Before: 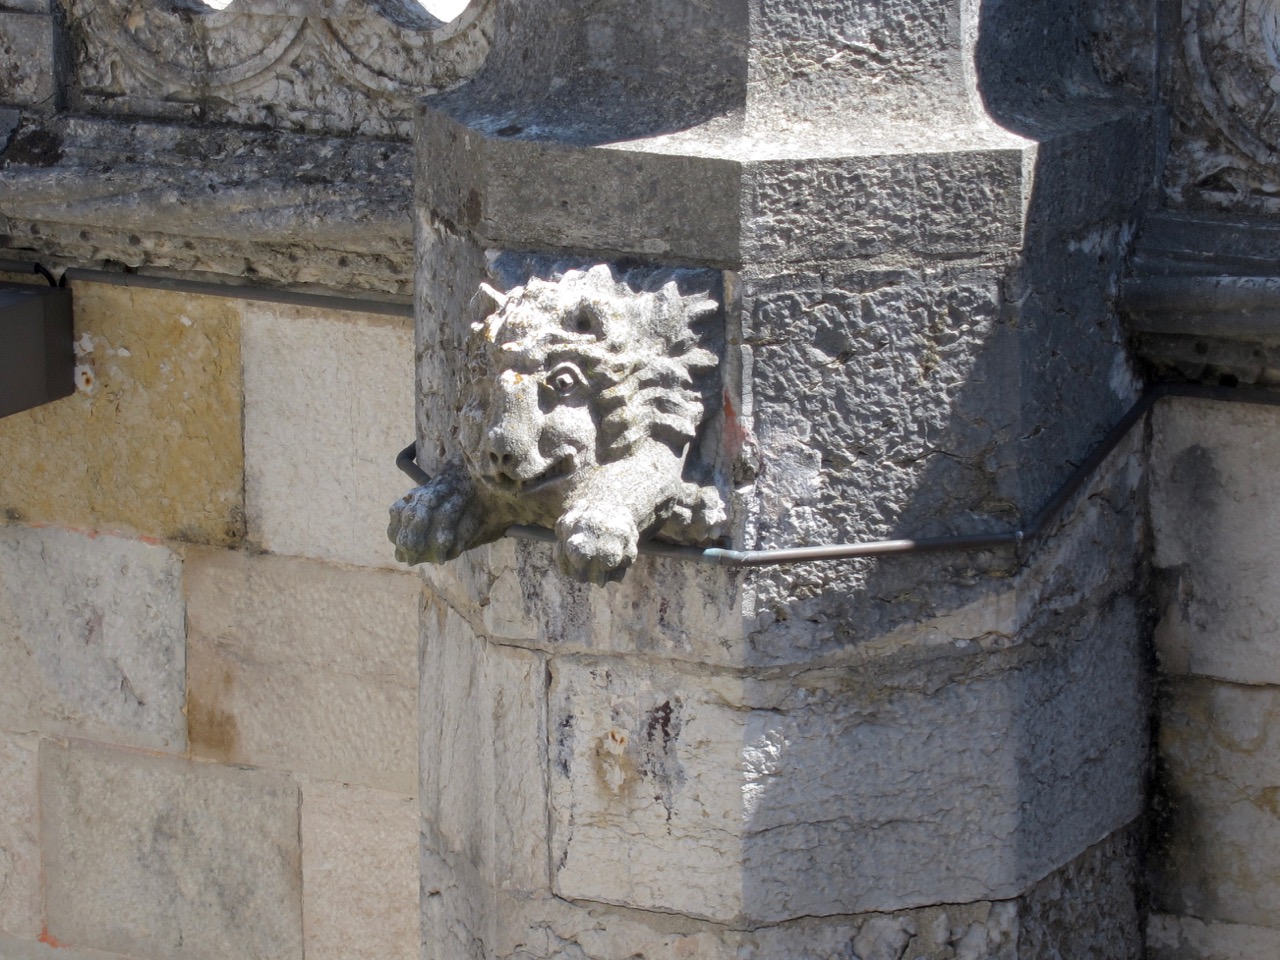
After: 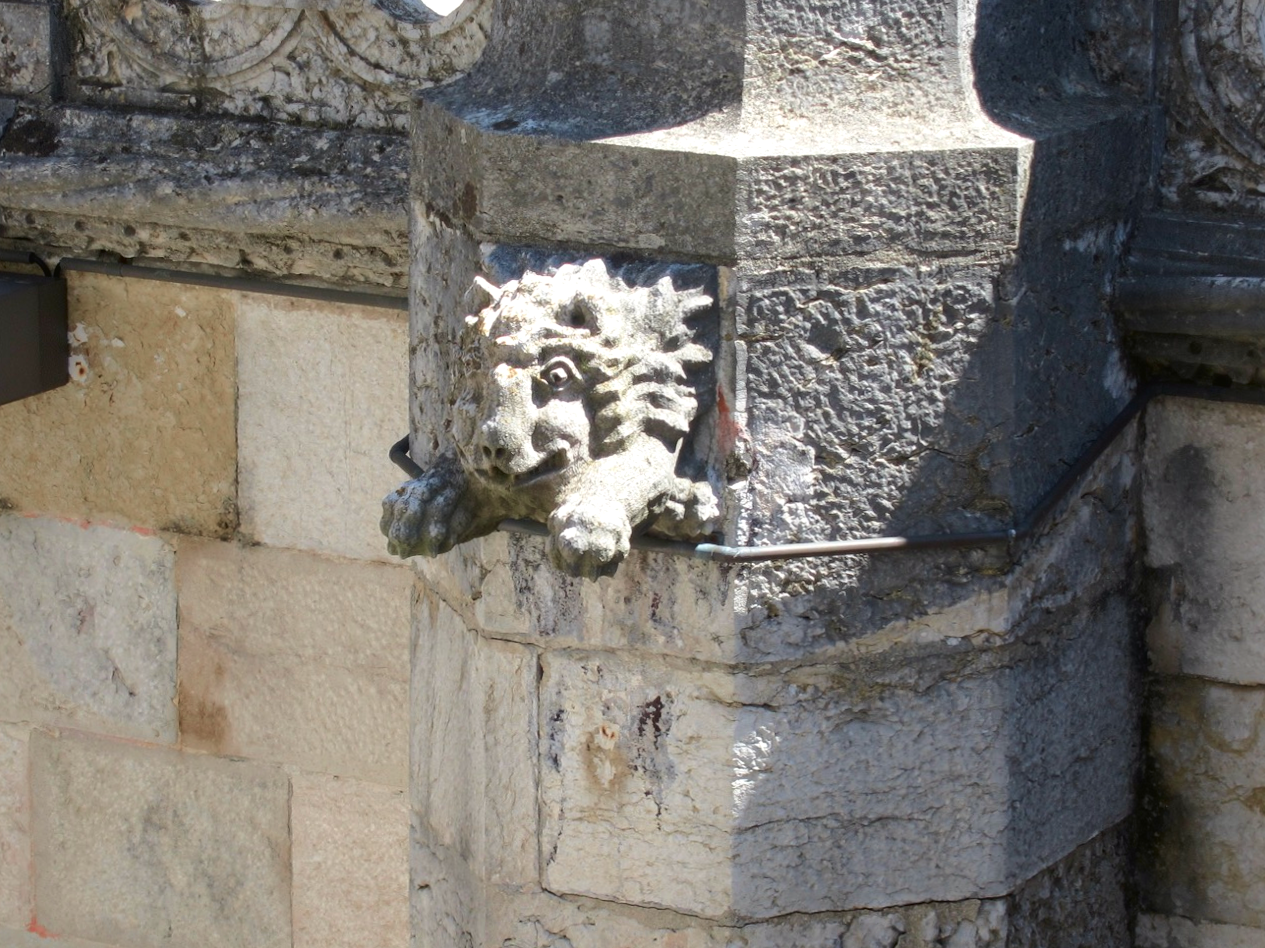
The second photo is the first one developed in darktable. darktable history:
tone curve: curves: ch0 [(0, 0.021) (0.059, 0.053) (0.212, 0.18) (0.337, 0.304) (0.495, 0.505) (0.725, 0.731) (0.89, 0.919) (1, 1)]; ch1 [(0, 0) (0.094, 0.081) (0.285, 0.299) (0.403, 0.436) (0.479, 0.475) (0.54, 0.55) (0.615, 0.637) (0.683, 0.688) (1, 1)]; ch2 [(0, 0) (0.257, 0.217) (0.434, 0.434) (0.498, 0.507) (0.527, 0.542) (0.597, 0.587) (0.658, 0.595) (1, 1)], color space Lab, independent channels, preserve colors none
crop and rotate: angle -0.5°
exposure: exposure 0.197 EV, compensate highlight preservation false
